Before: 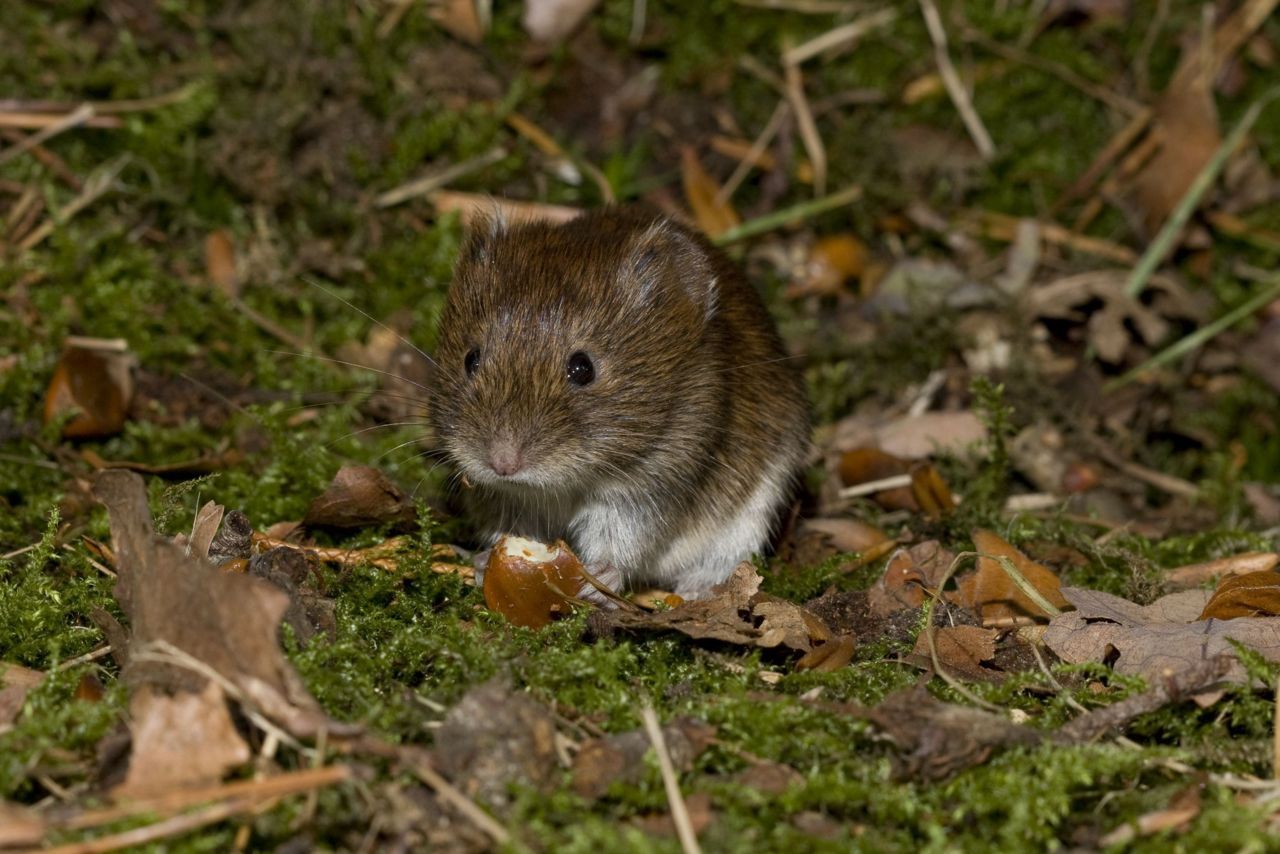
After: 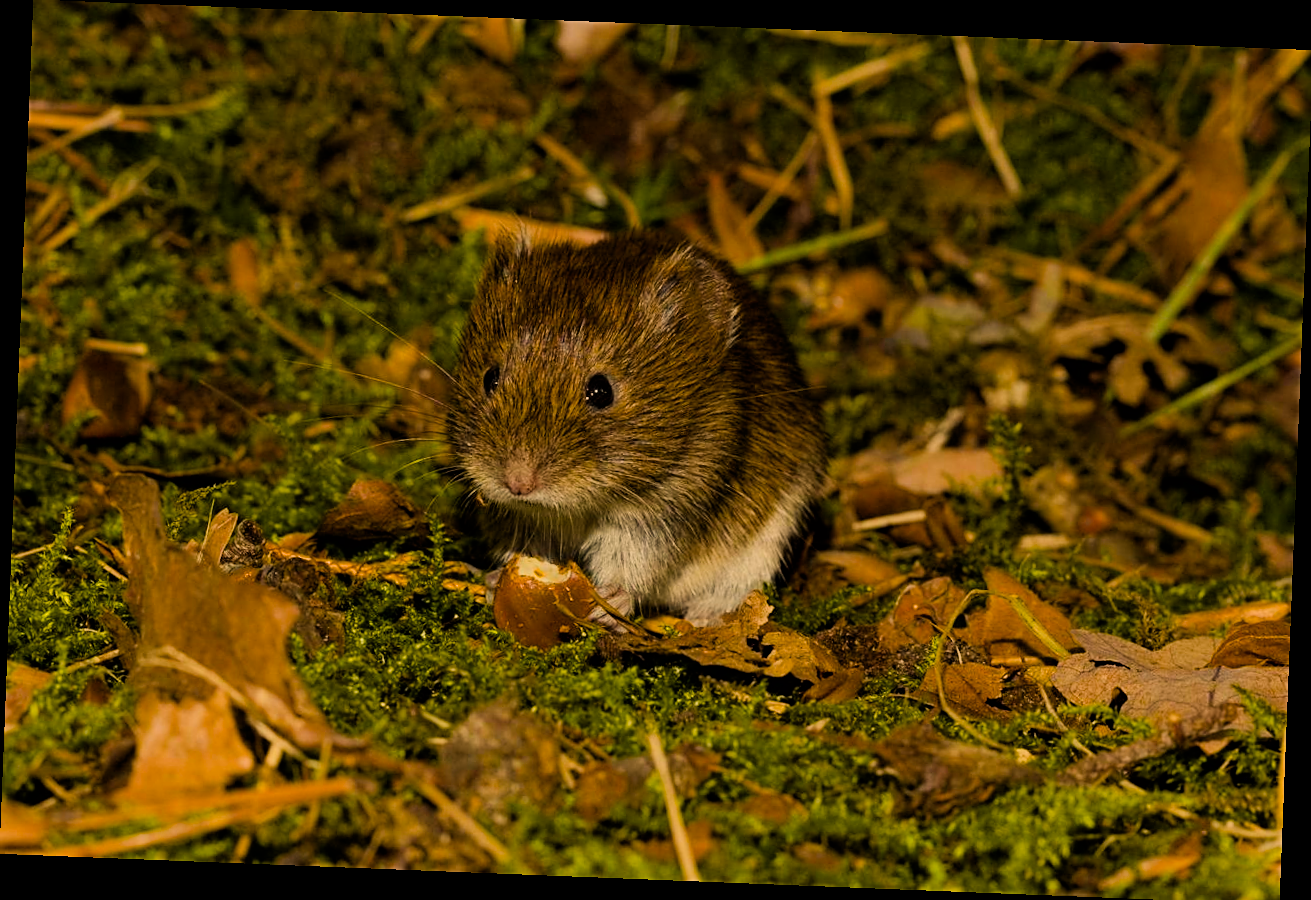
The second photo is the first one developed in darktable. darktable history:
crop: top 0.05%, bottom 0.098%
filmic rgb: black relative exposure -7.65 EV, white relative exposure 4.56 EV, hardness 3.61
white balance: red 1.138, green 0.996, blue 0.812
sharpen: on, module defaults
color balance rgb: linear chroma grading › global chroma 50%, perceptual saturation grading › global saturation 2.34%, global vibrance 6.64%, contrast 12.71%, saturation formula JzAzBz (2021)
rotate and perspective: rotation 2.27°, automatic cropping off
